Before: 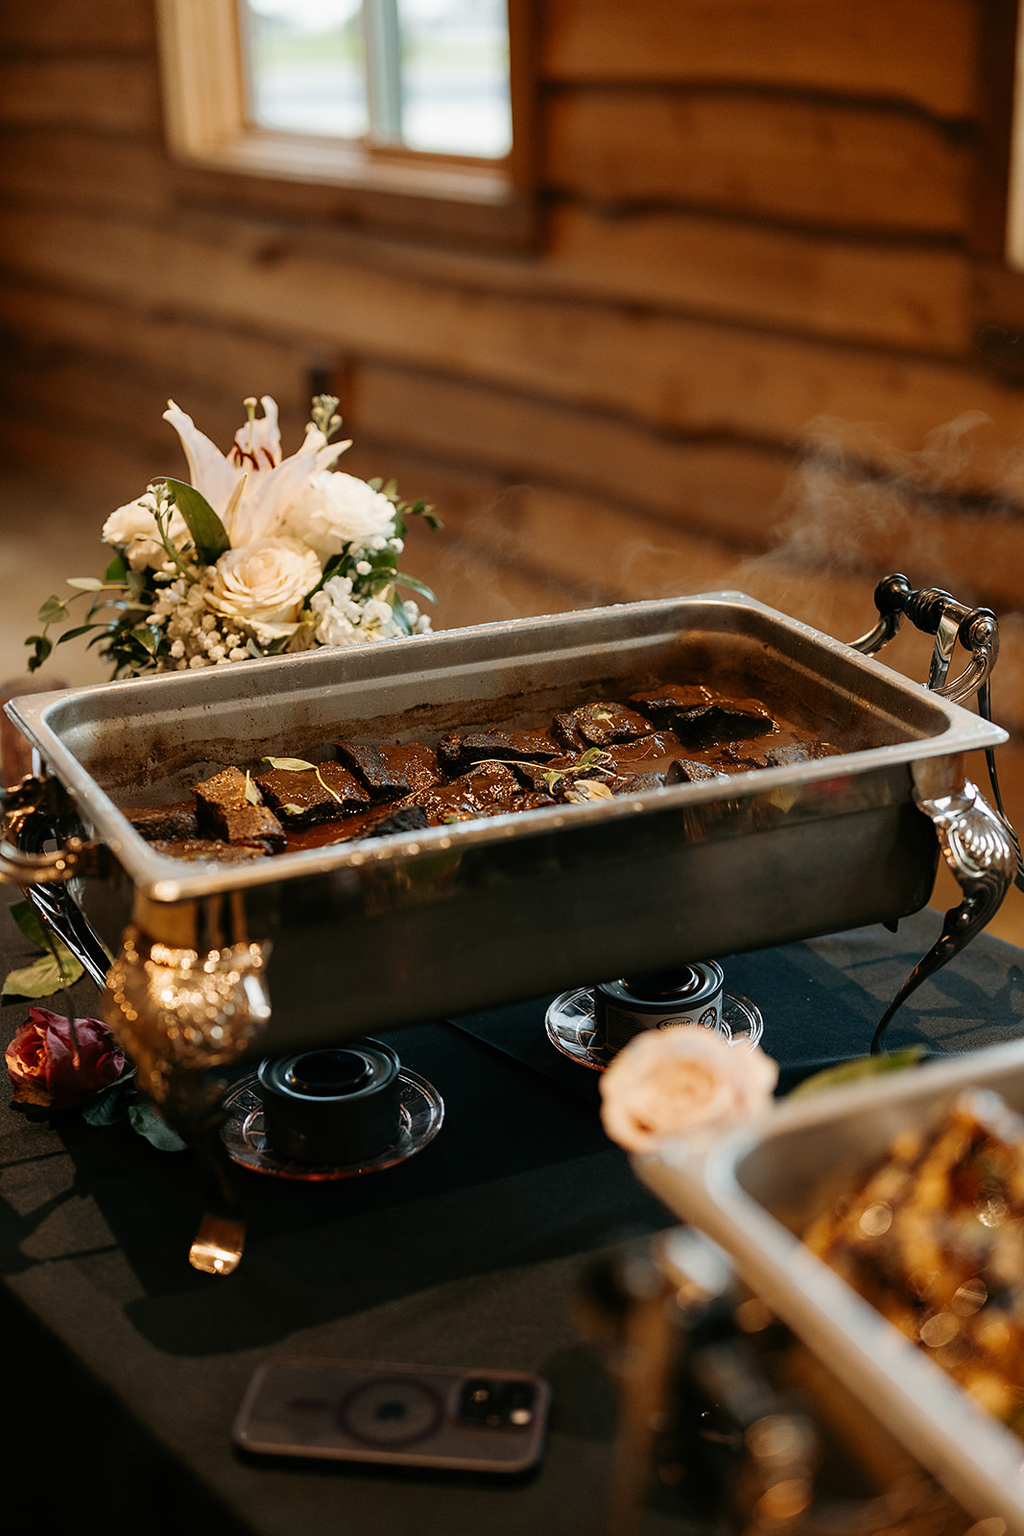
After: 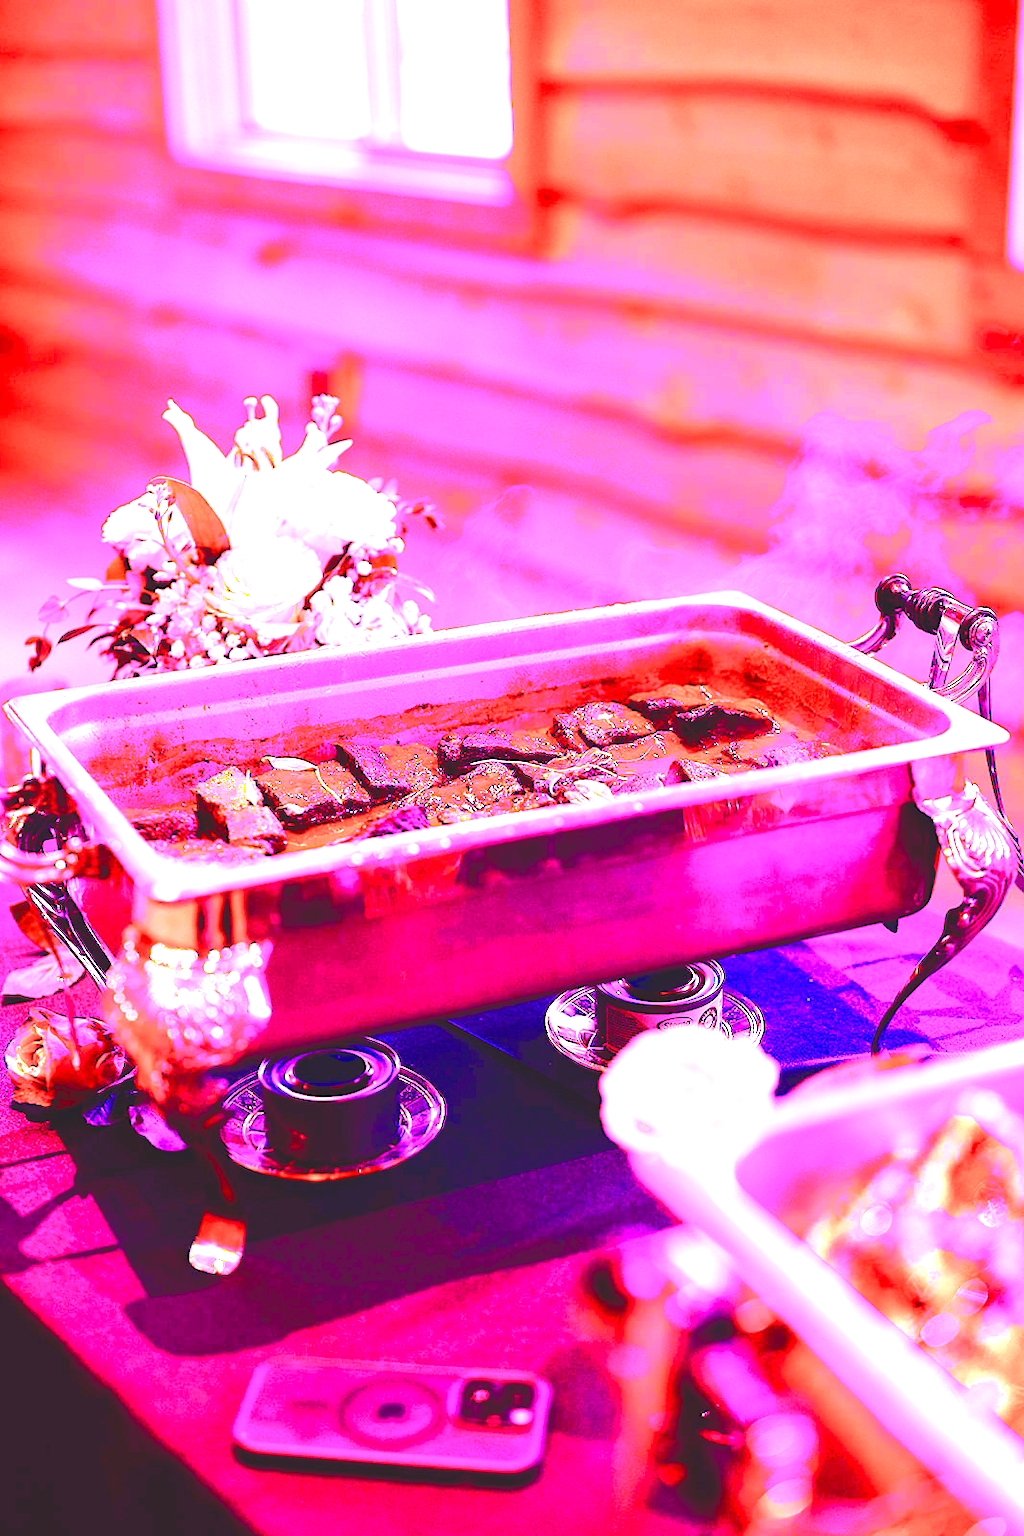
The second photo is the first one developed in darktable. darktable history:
color balance rgb: shadows lift › chroma 3%, shadows lift › hue 280.8°, power › hue 330°, highlights gain › chroma 3%, highlights gain › hue 75.6°, global offset › luminance 2%, perceptual saturation grading › global saturation 20%, perceptual saturation grading › highlights -25%, perceptual saturation grading › shadows 50%, global vibrance 20.33%
white balance: red 8, blue 8
